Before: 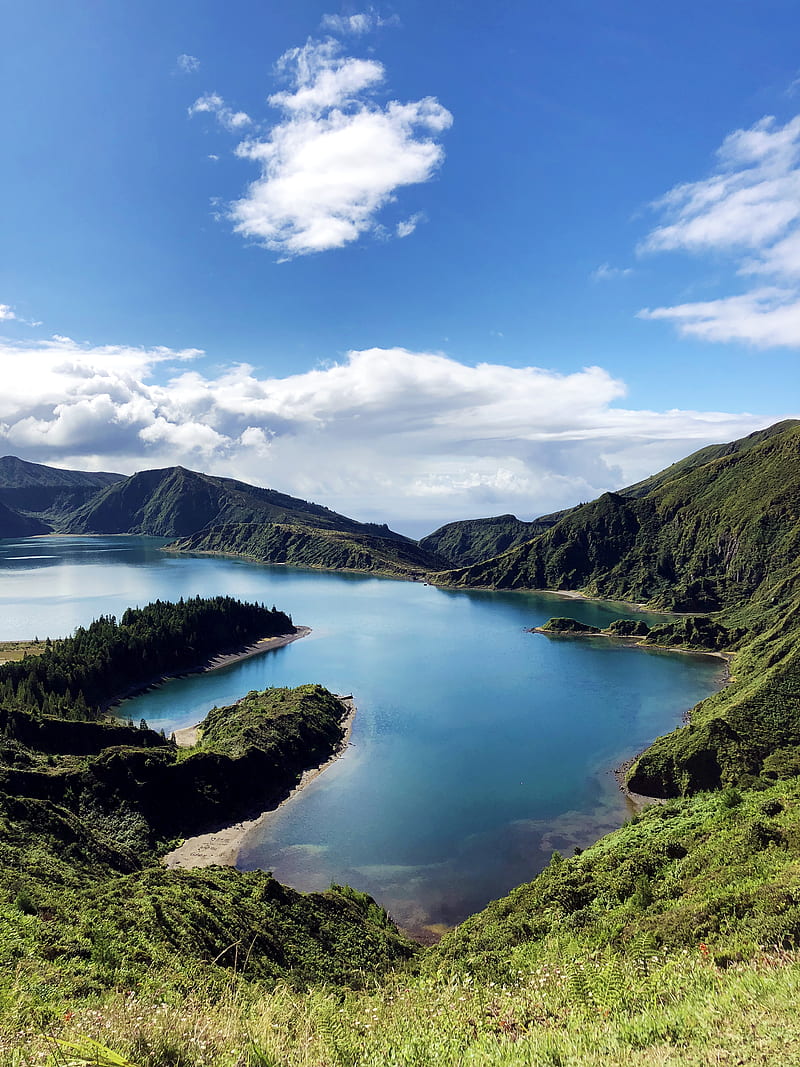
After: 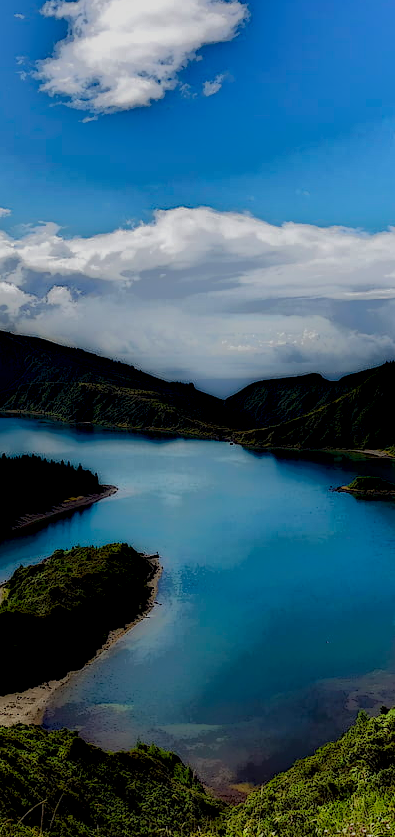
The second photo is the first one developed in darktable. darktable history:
crop and rotate: angle 0.02°, left 24.353%, top 13.219%, right 26.156%, bottom 8.224%
local contrast: highlights 0%, shadows 198%, detail 164%, midtone range 0.001
